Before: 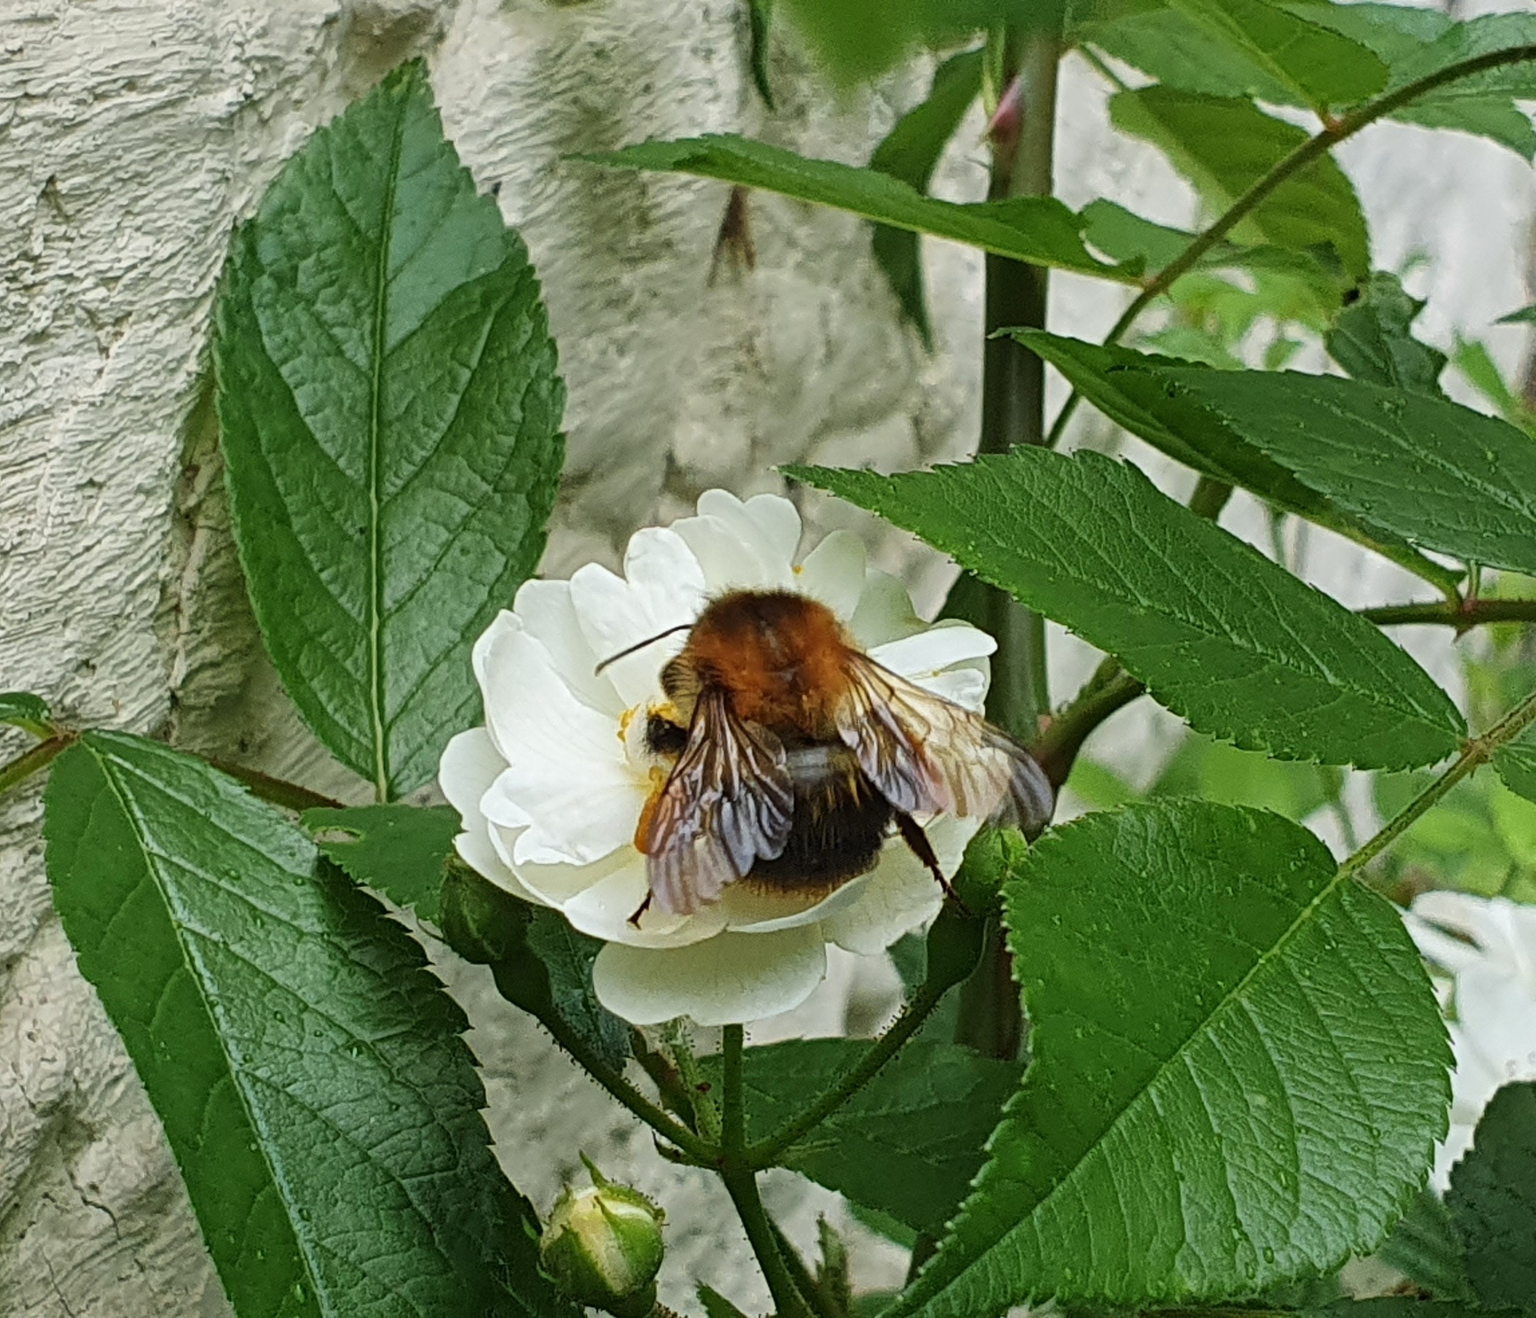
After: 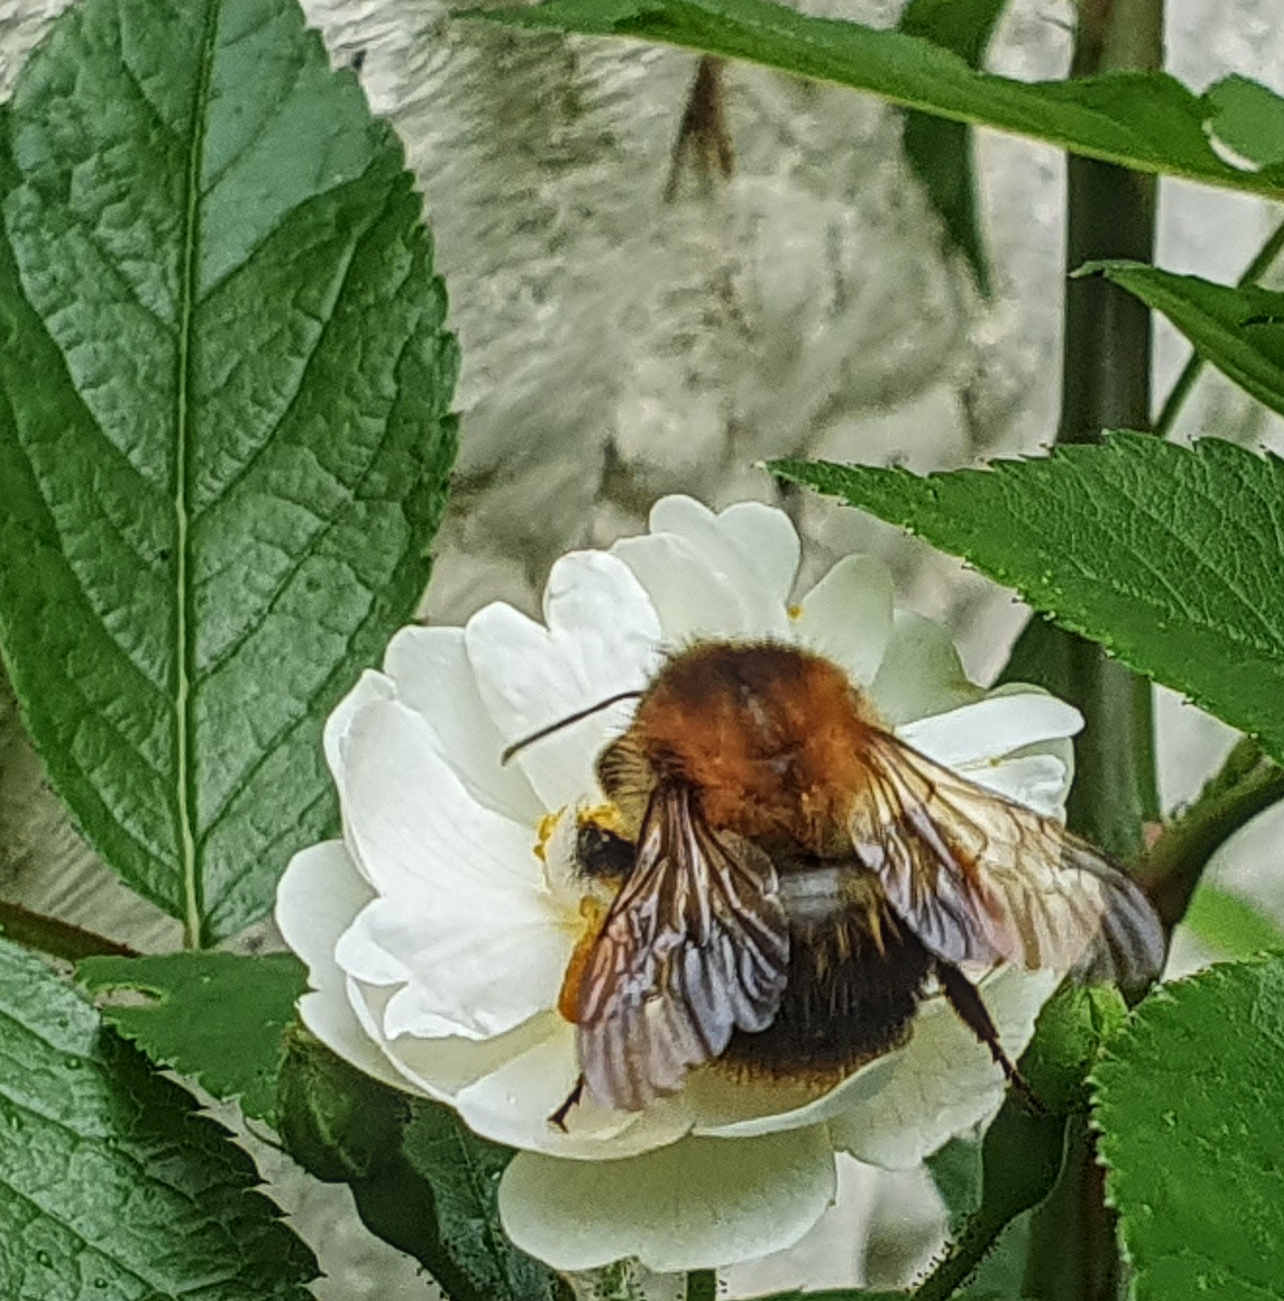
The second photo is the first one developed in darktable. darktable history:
crop: left 16.202%, top 11.208%, right 26.045%, bottom 20.557%
local contrast: highlights 0%, shadows 0%, detail 133%
color balance: input saturation 99%
